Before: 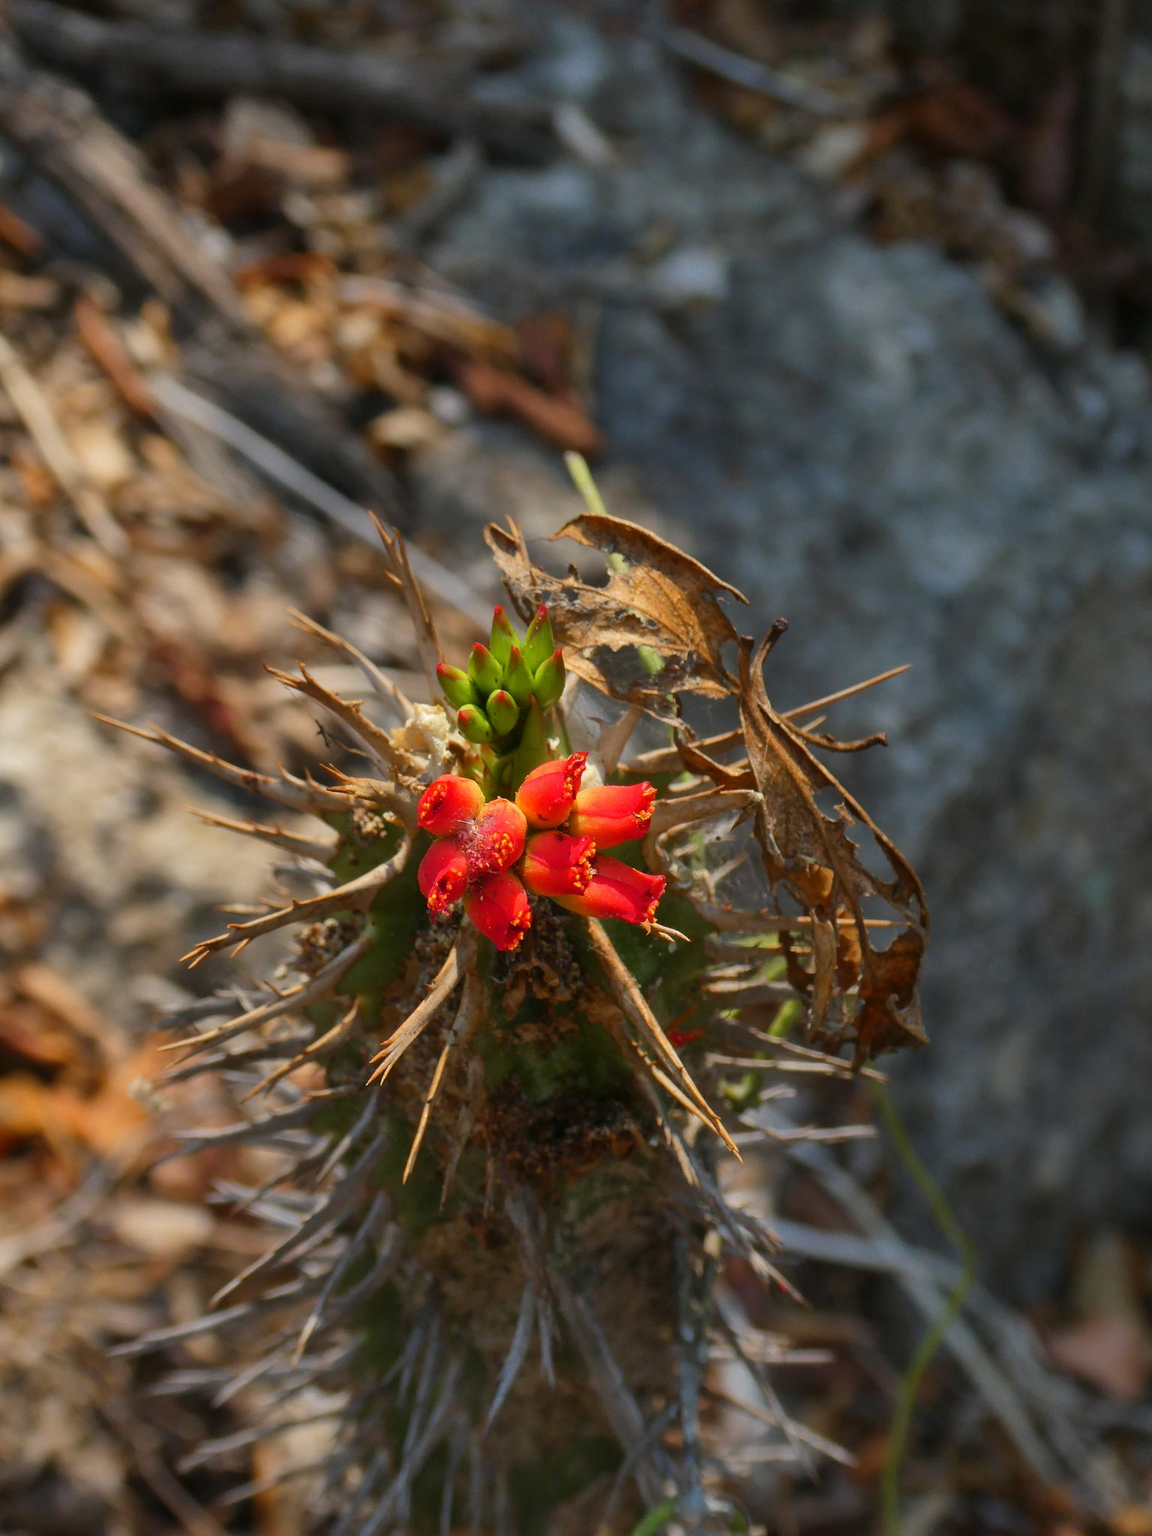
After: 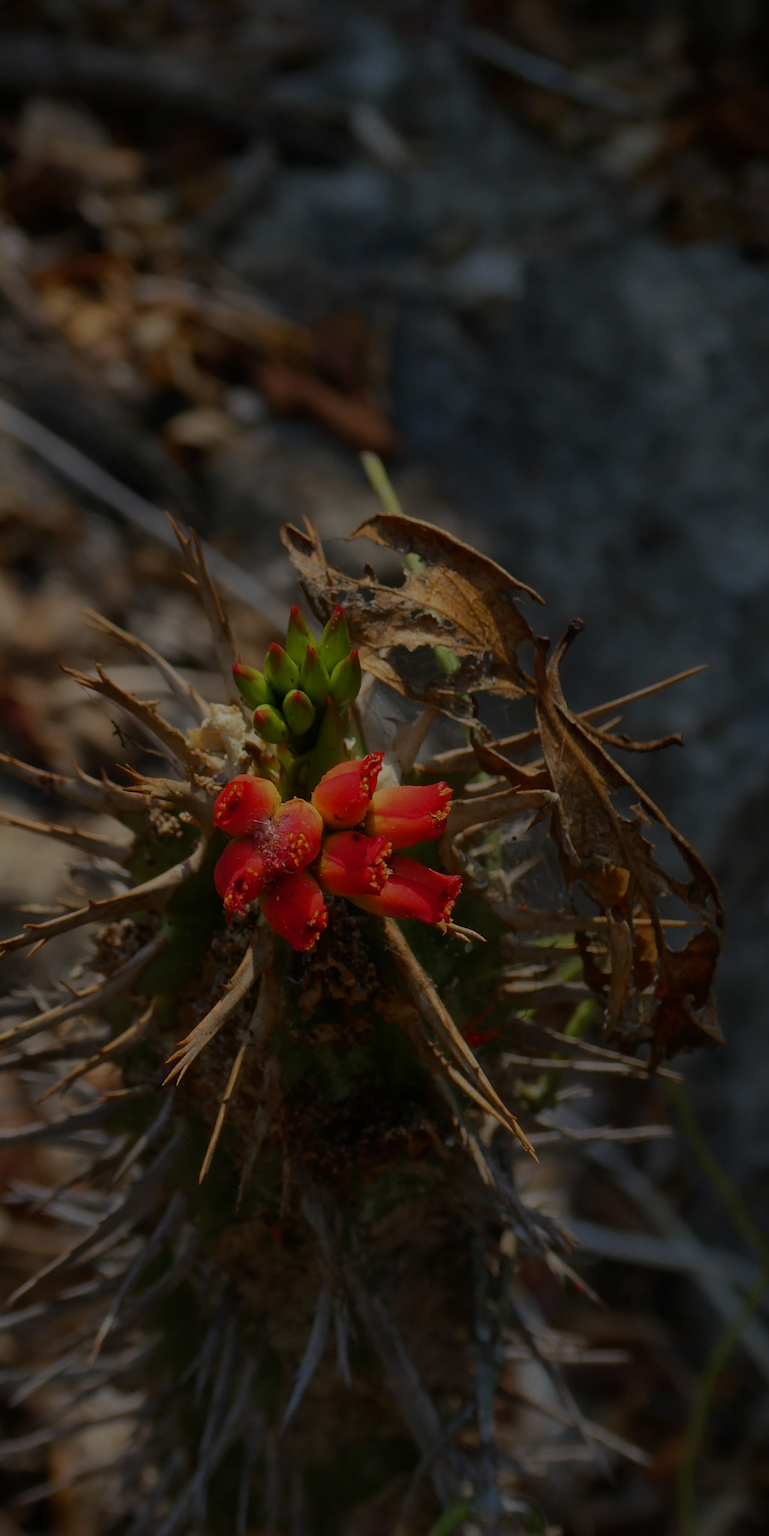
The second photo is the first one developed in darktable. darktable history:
crop and rotate: left 17.732%, right 15.423%
tone equalizer: -8 EV -2 EV, -7 EV -2 EV, -6 EV -2 EV, -5 EV -2 EV, -4 EV -2 EV, -3 EV -2 EV, -2 EV -2 EV, -1 EV -1.63 EV, +0 EV -2 EV
